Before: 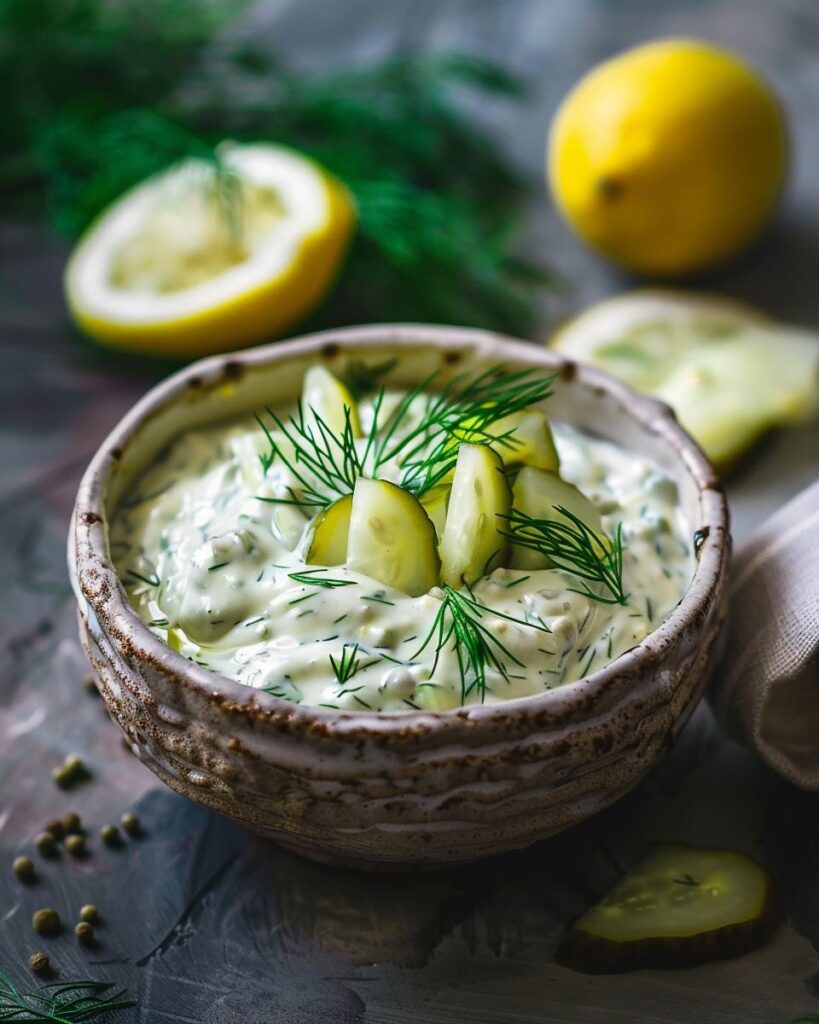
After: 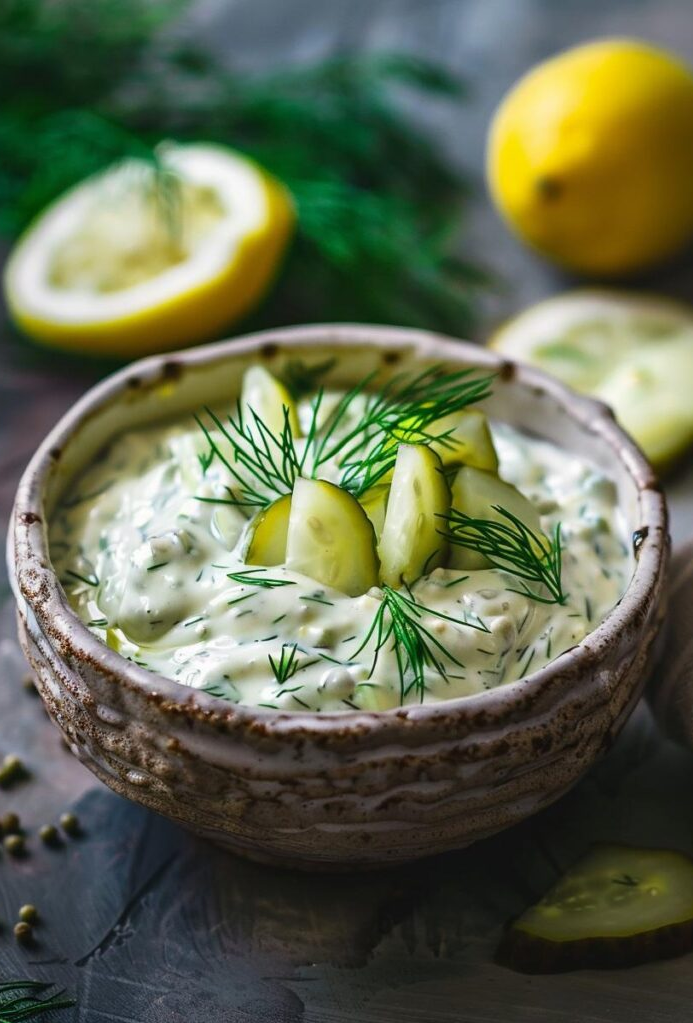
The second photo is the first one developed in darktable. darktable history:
crop: left 7.51%, right 7.838%
